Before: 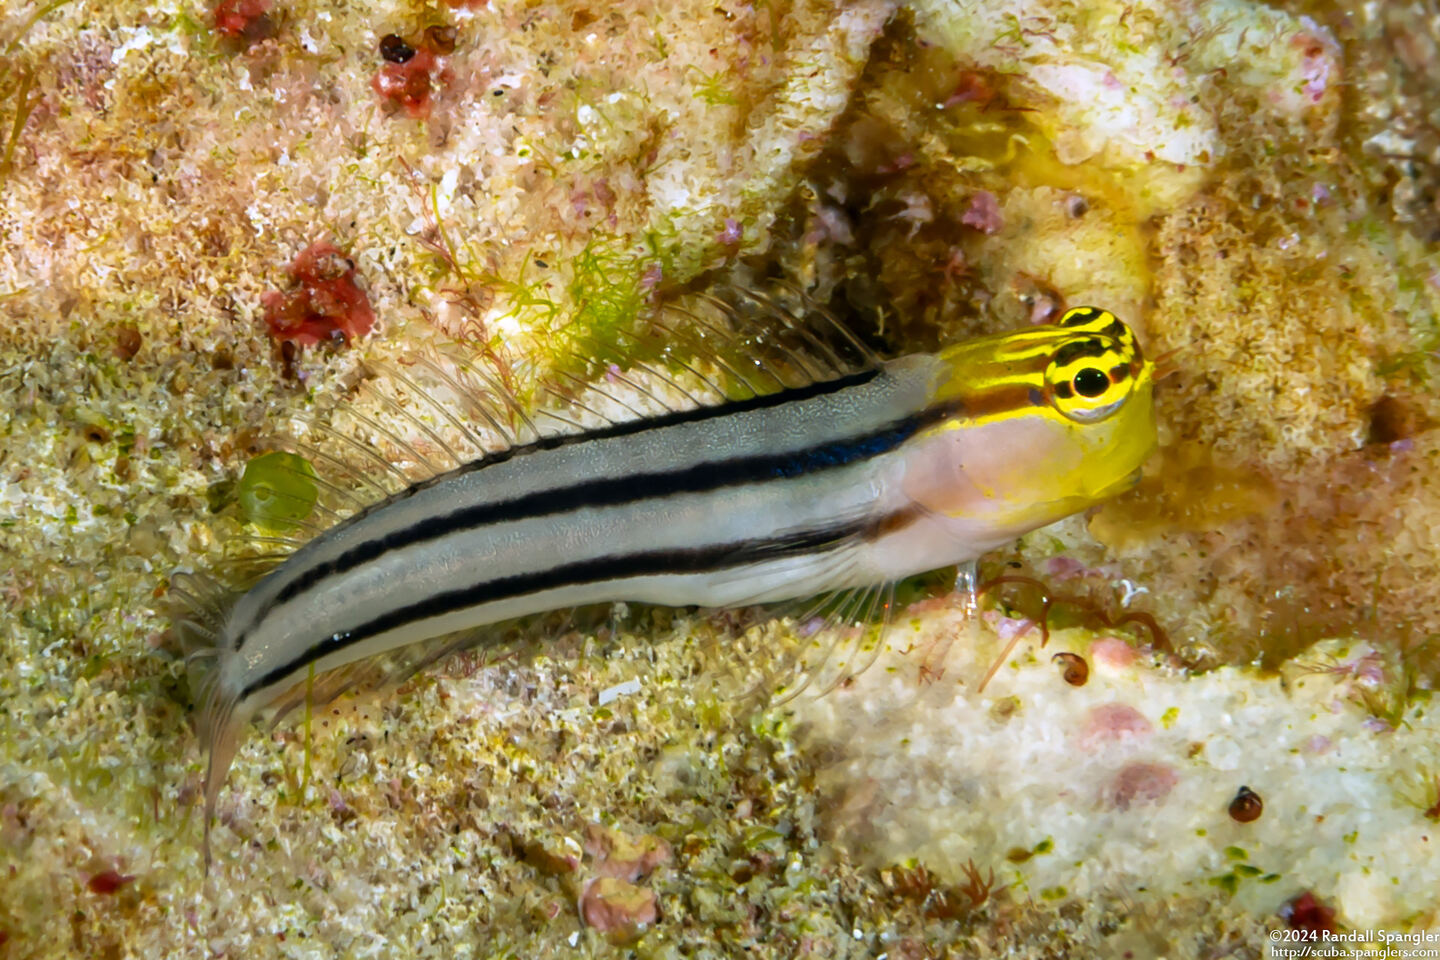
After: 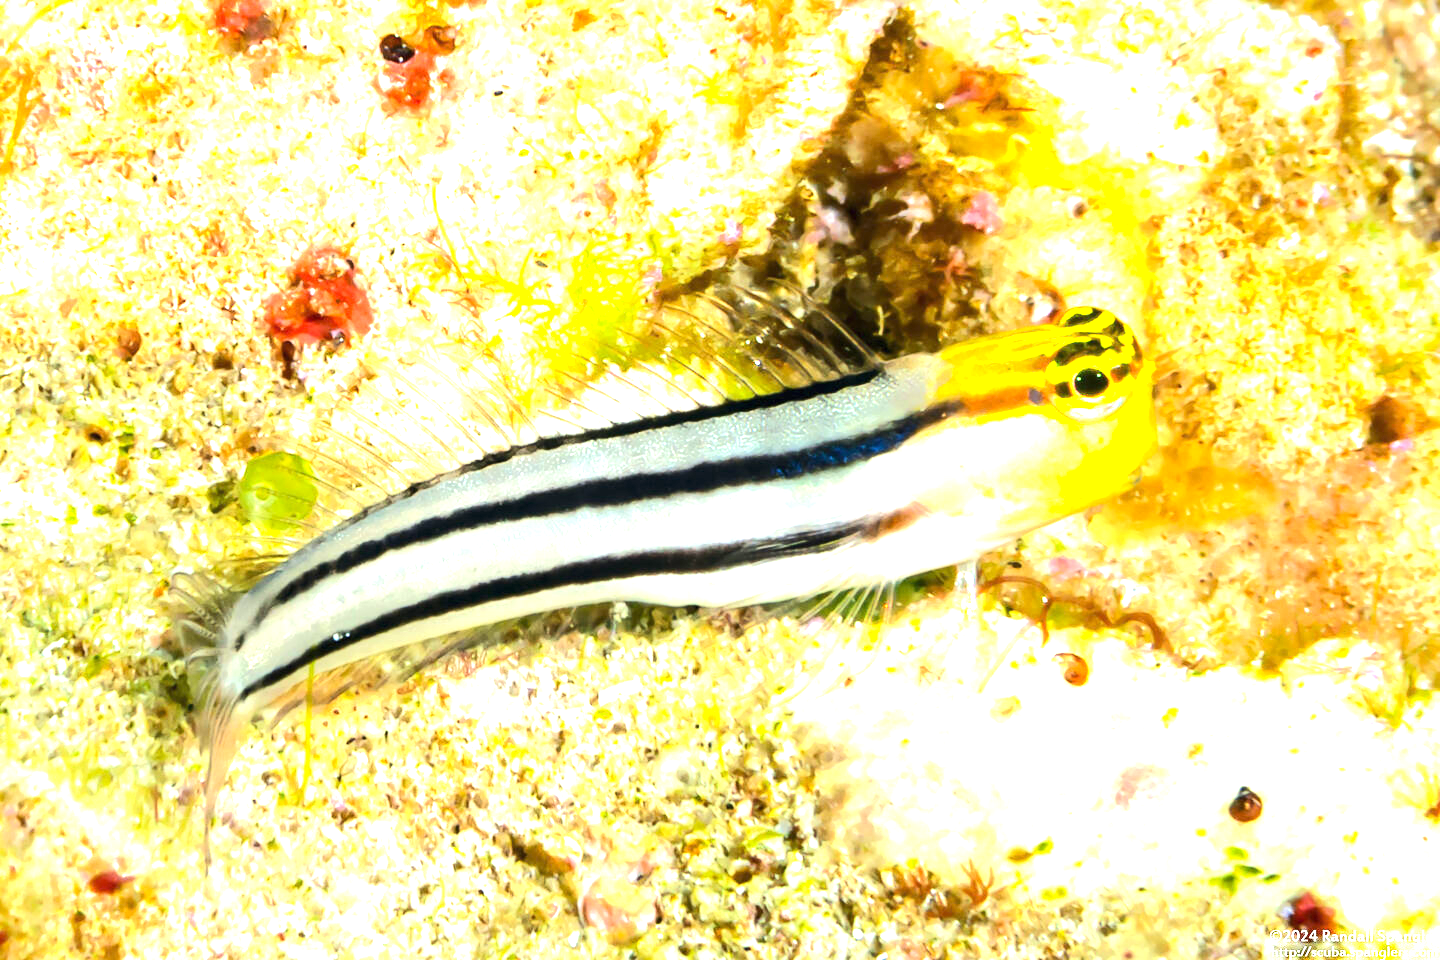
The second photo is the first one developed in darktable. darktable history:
tone equalizer: -8 EV 0.001 EV, -7 EV -0.001 EV, -6 EV 0.004 EV, -5 EV -0.047 EV, -4 EV -0.1 EV, -3 EV -0.146 EV, -2 EV 0.247 EV, -1 EV 0.701 EV, +0 EV 0.465 EV, smoothing diameter 24.89%, edges refinement/feathering 13.65, preserve details guided filter
exposure: black level correction 0, exposure 1.686 EV, compensate exposure bias true, compensate highlight preservation false
color correction: highlights a* -2.47, highlights b* 2.54
